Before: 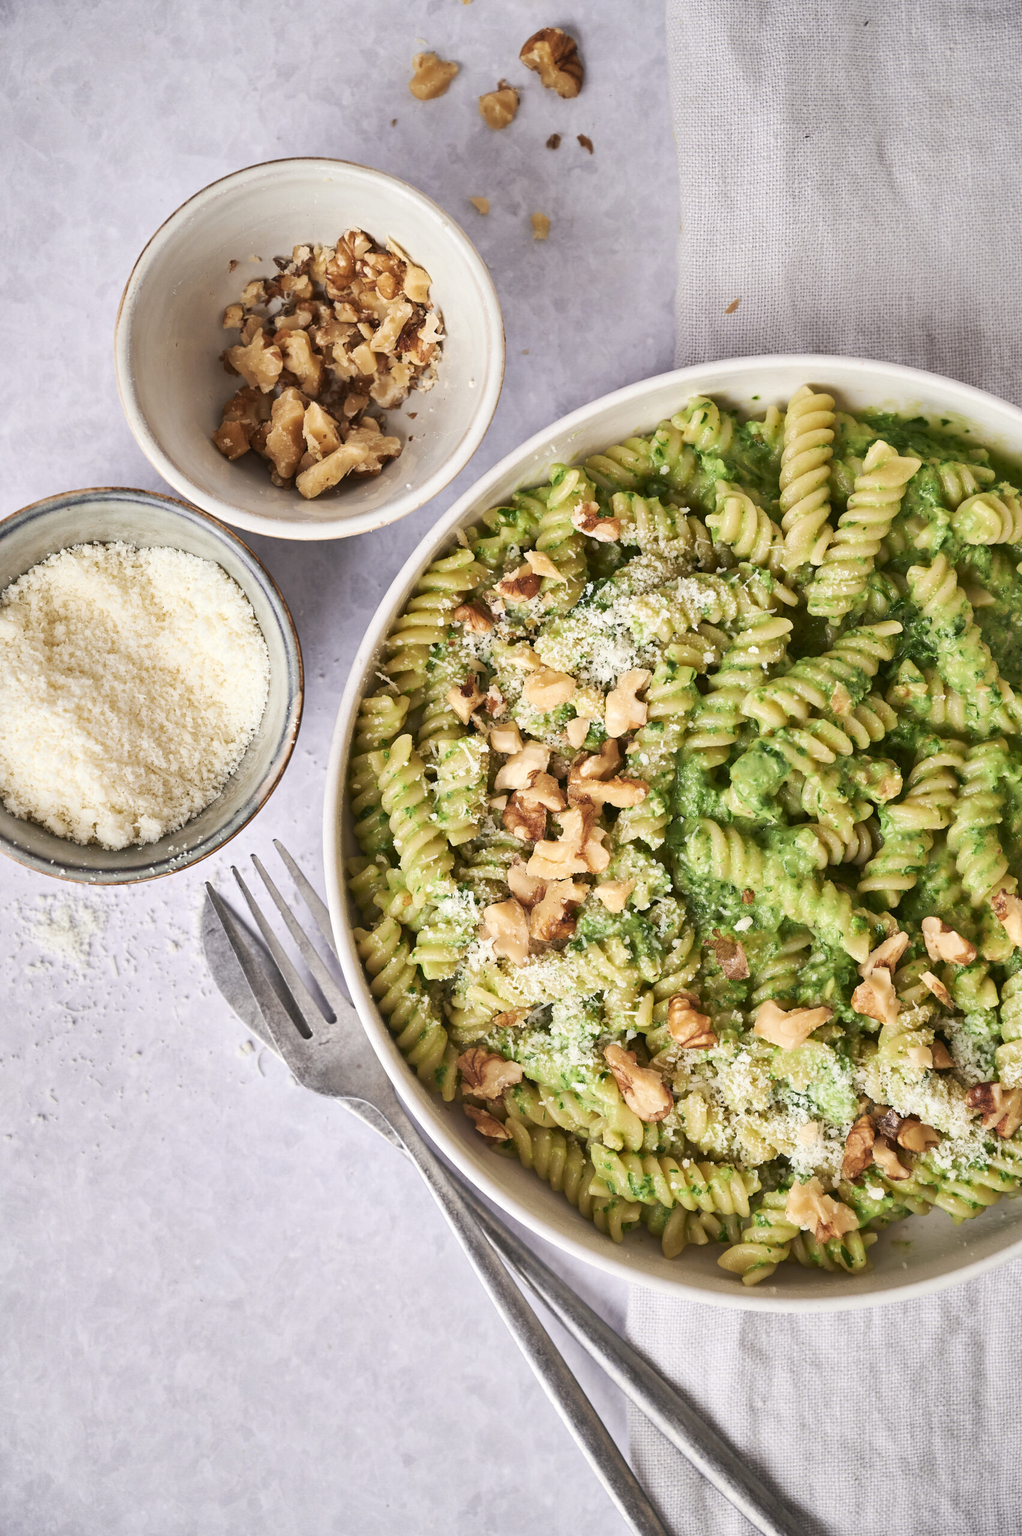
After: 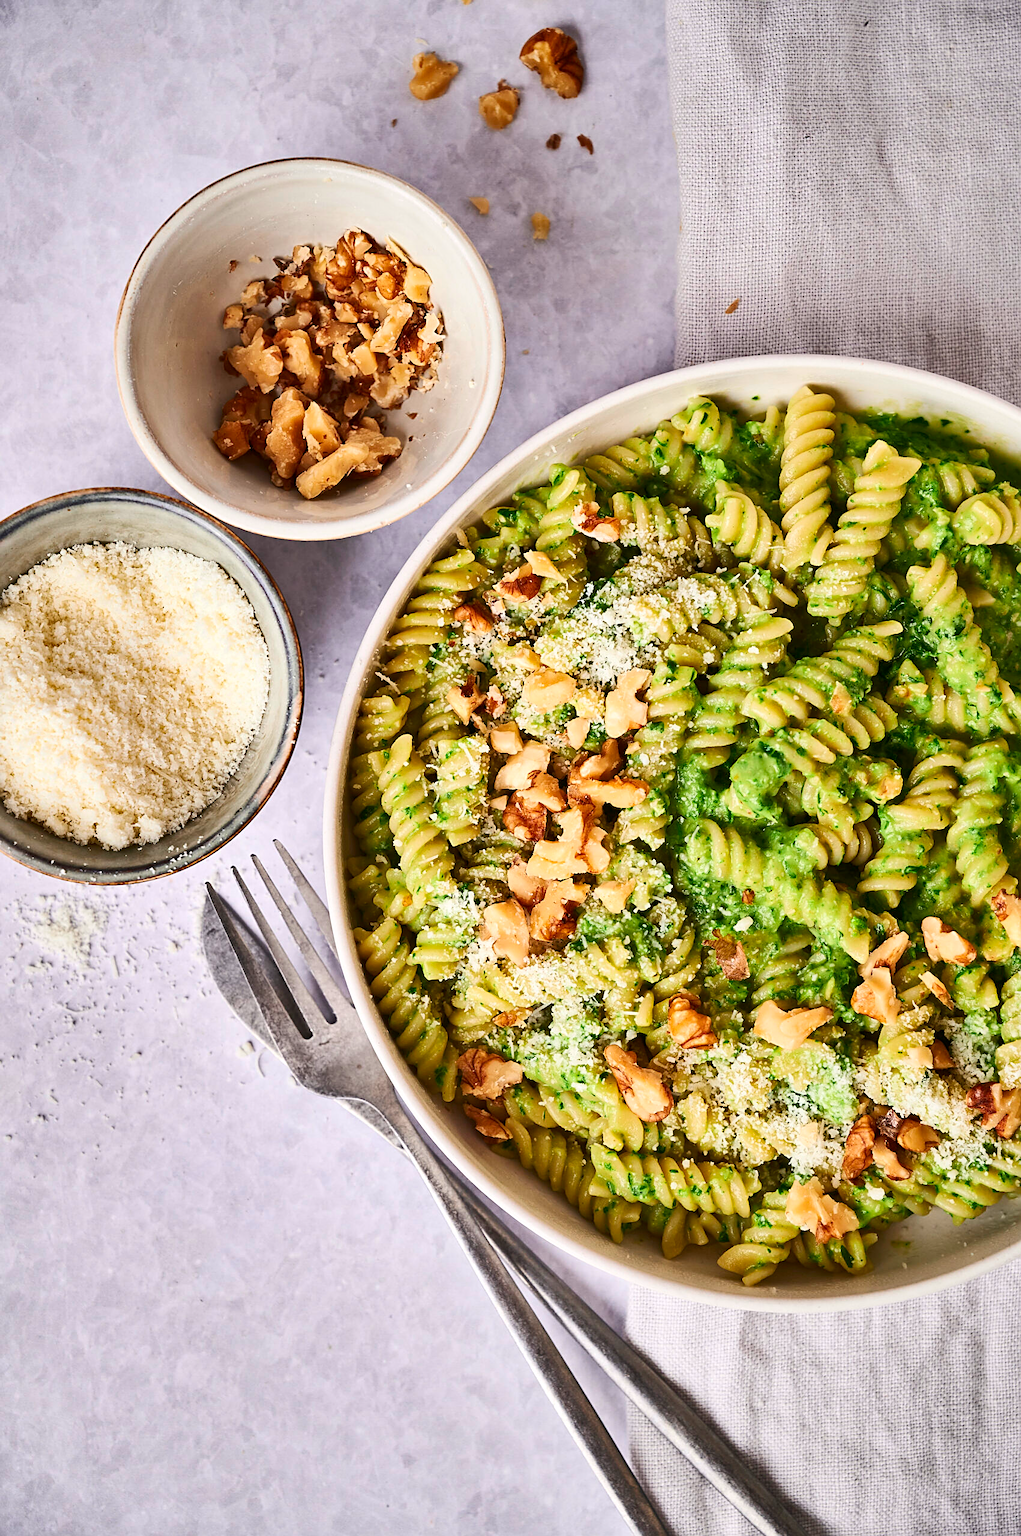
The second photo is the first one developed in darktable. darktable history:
sharpen: on, module defaults
contrast brightness saturation: contrast 0.175, saturation 0.297
shadows and highlights: shadows 32.67, highlights -46.36, compress 49.98%, highlights color adjustment 38.95%, soften with gaussian
